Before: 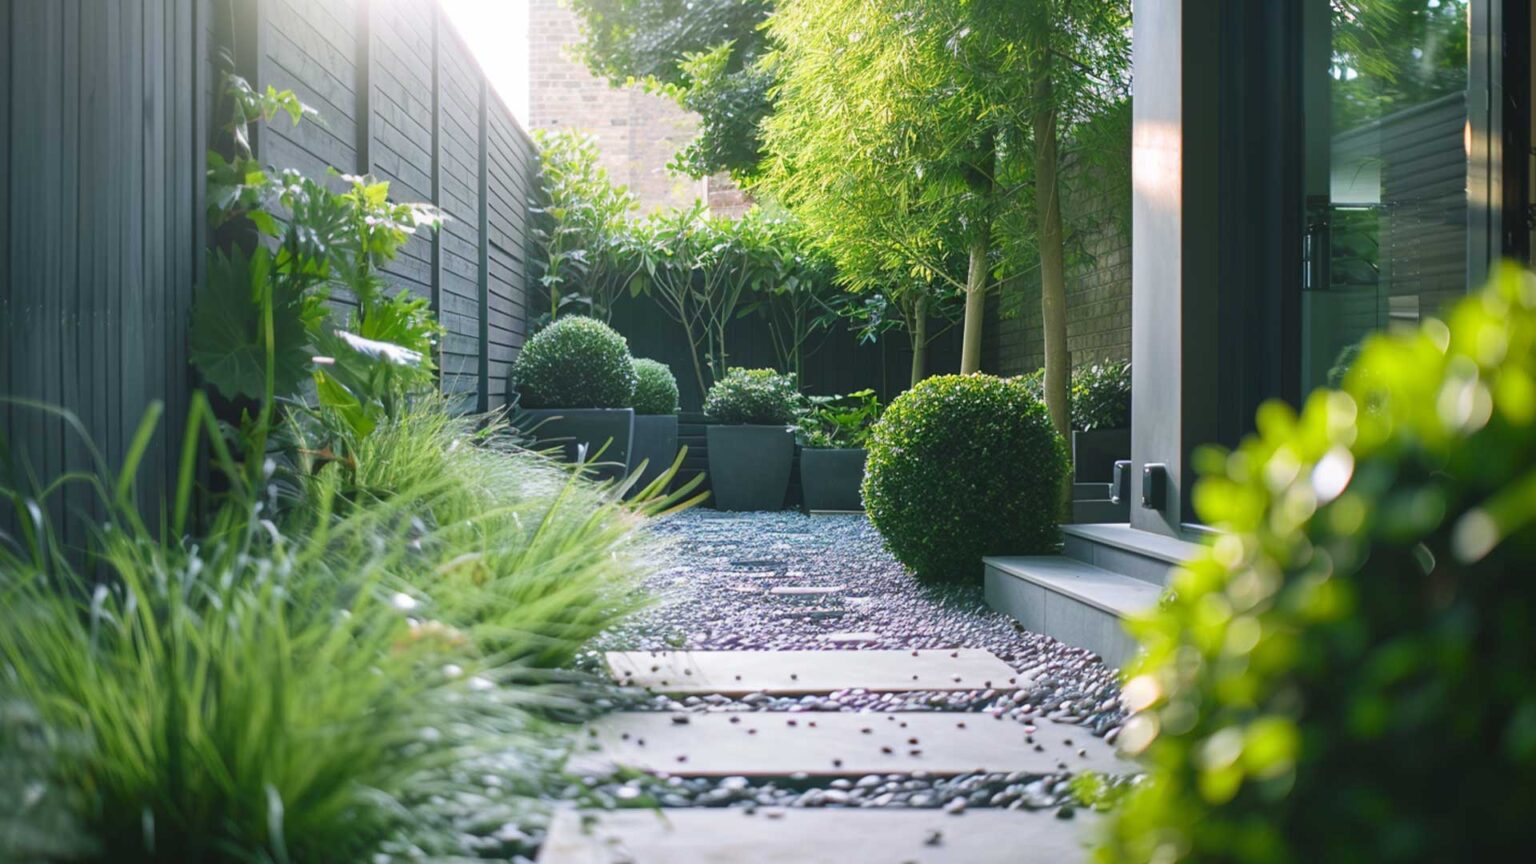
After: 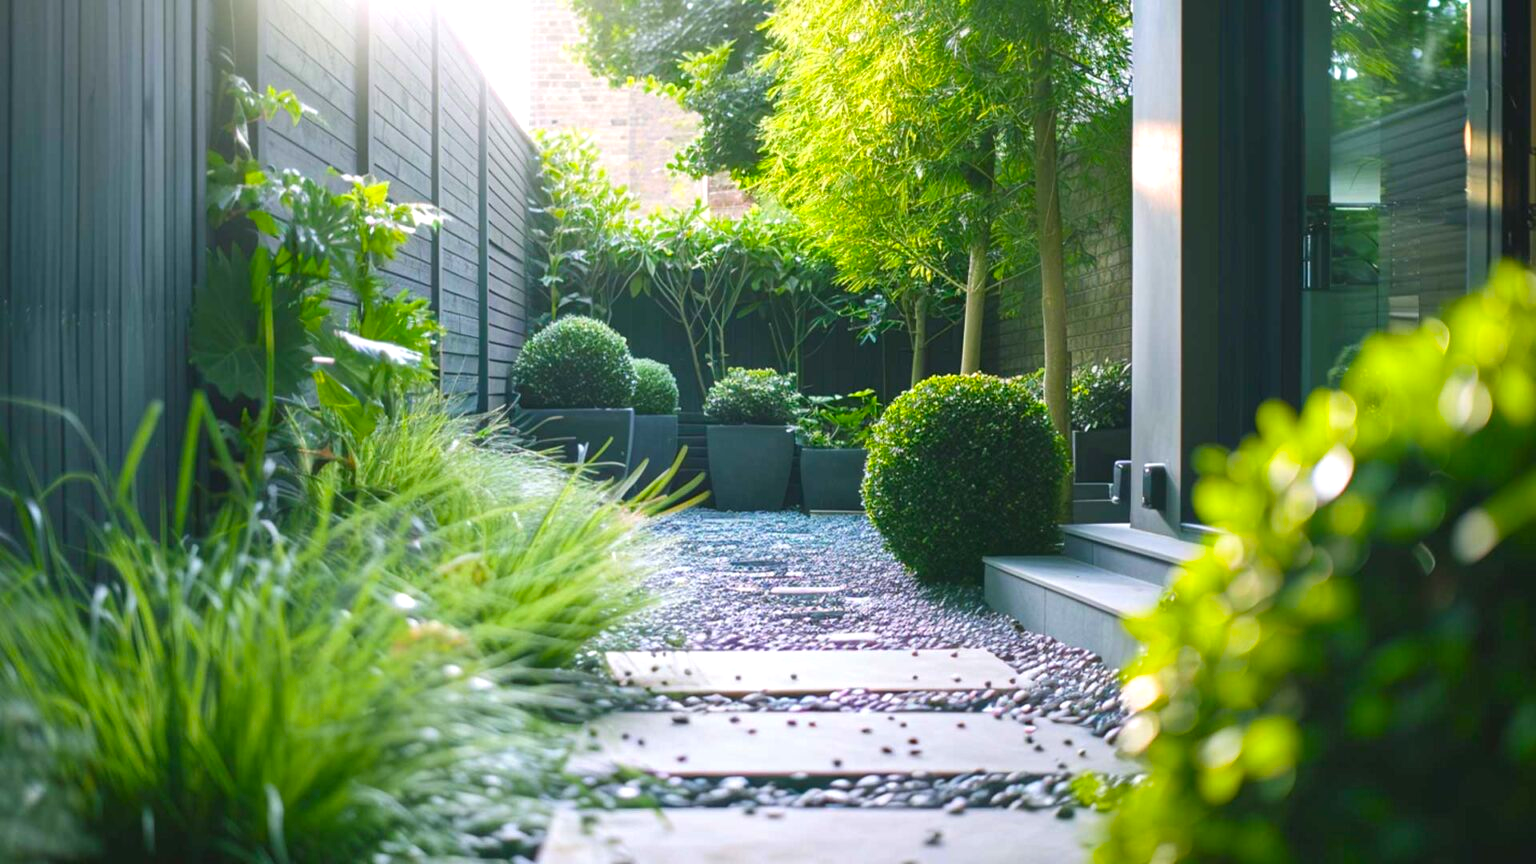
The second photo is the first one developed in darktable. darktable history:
color balance rgb: perceptual saturation grading › global saturation 19.295%, global vibrance 20%
exposure: exposure 0.297 EV, compensate exposure bias true, compensate highlight preservation false
